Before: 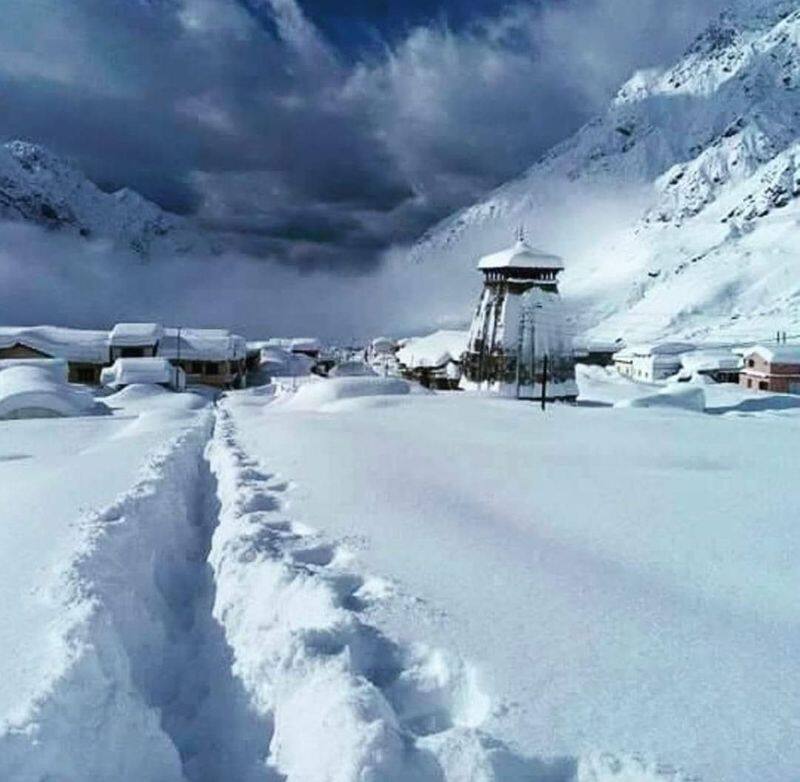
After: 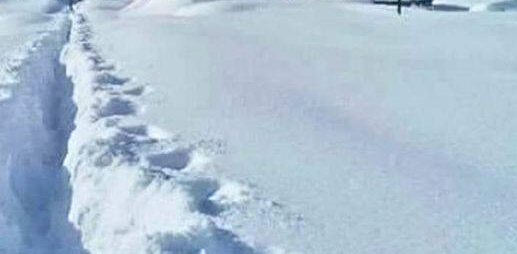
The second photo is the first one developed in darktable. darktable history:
crop: left 18.006%, top 50.674%, right 17.262%, bottom 16.797%
tone equalizer: -8 EV 2 EV, -7 EV 1.96 EV, -6 EV 1.98 EV, -5 EV 2 EV, -4 EV 2 EV, -3 EV 1.47 EV, -2 EV 0.972 EV, -1 EV 0.521 EV
